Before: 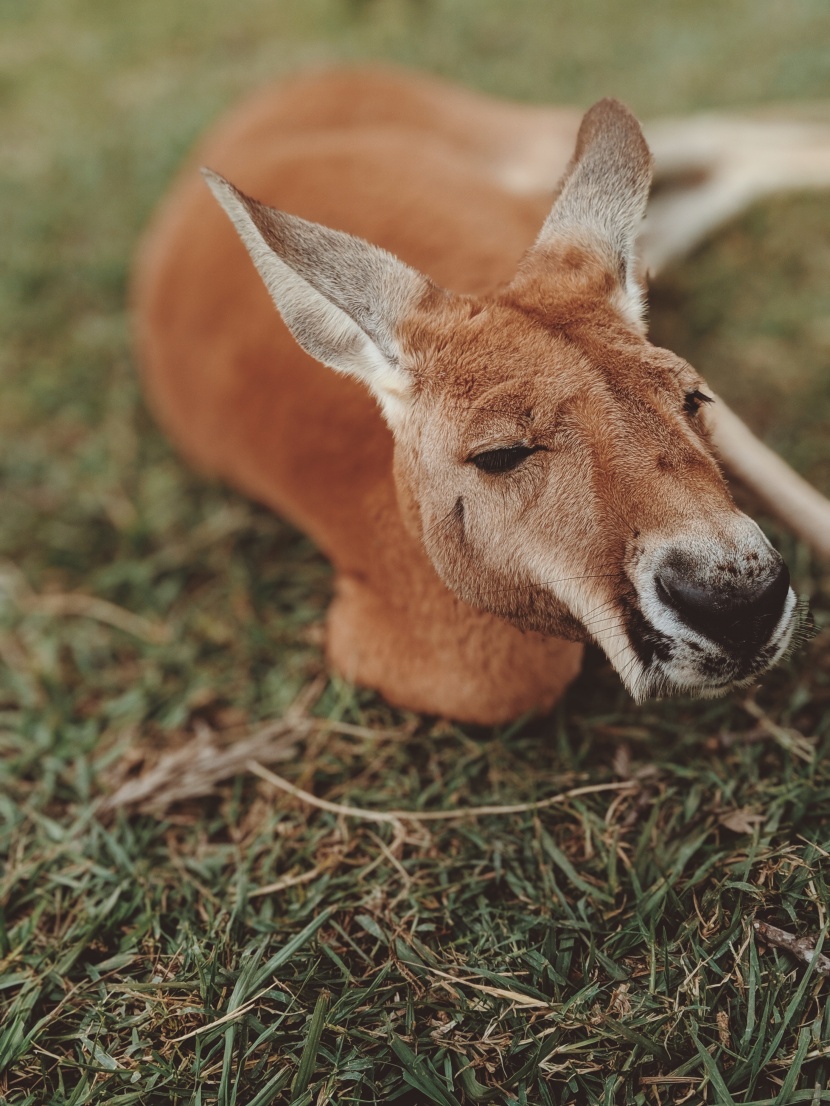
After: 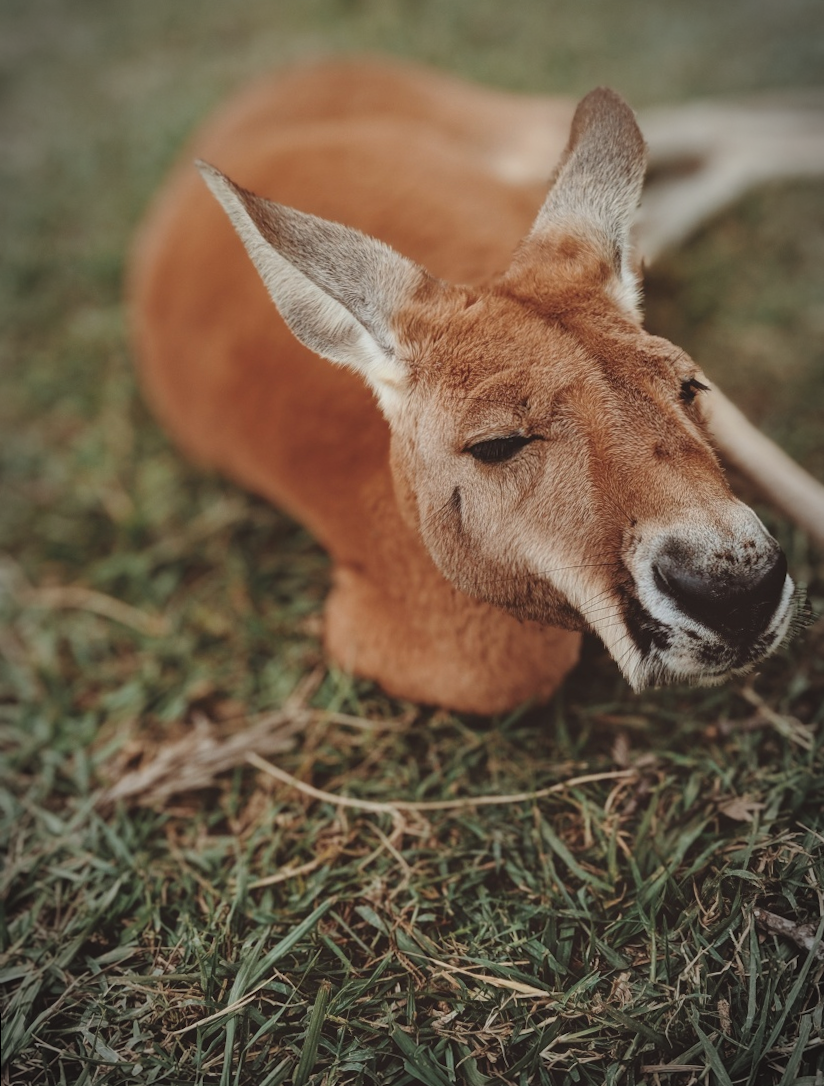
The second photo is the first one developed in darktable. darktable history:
shadows and highlights: shadows 43.71, white point adjustment -1.46, soften with gaussian
rotate and perspective: rotation -0.45°, automatic cropping original format, crop left 0.008, crop right 0.992, crop top 0.012, crop bottom 0.988
vignetting: automatic ratio true
white balance: emerald 1
